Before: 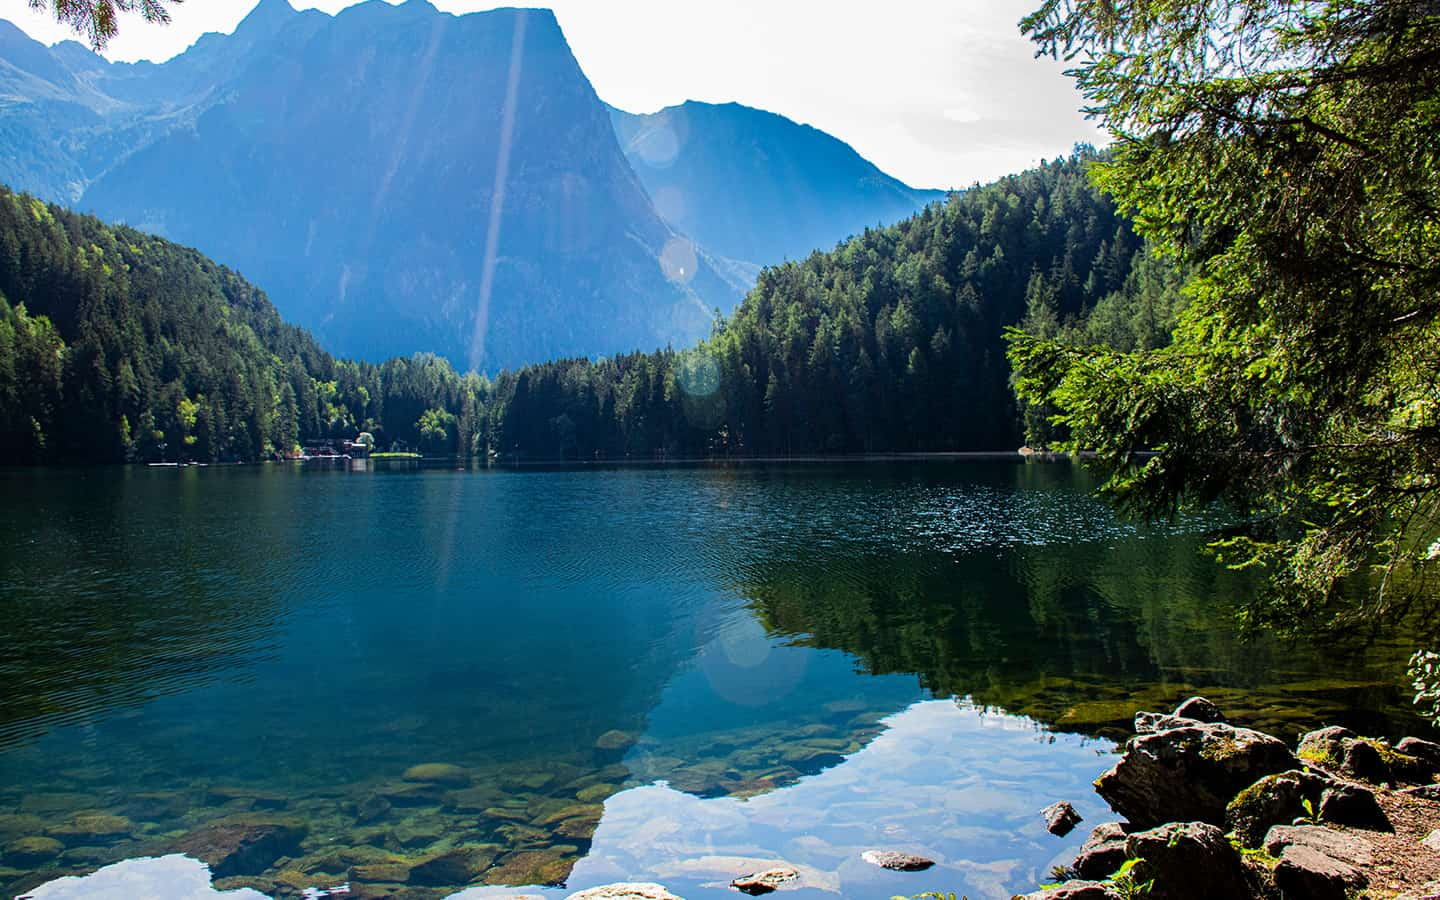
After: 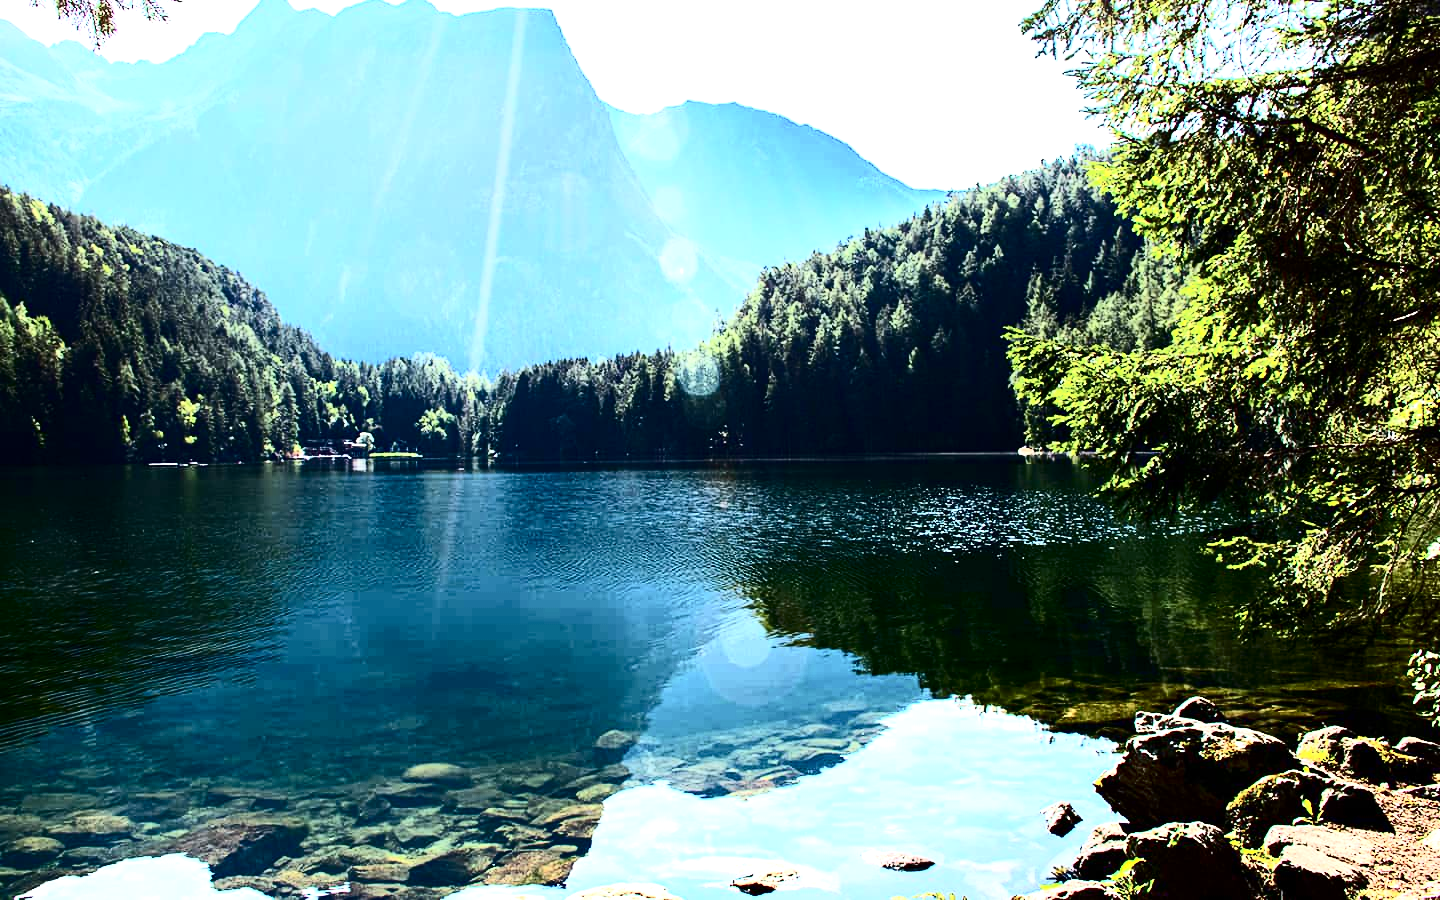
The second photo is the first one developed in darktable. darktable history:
contrast brightness saturation: contrast 0.5, saturation -0.1
exposure: exposure 1.089 EV, compensate highlight preservation false
